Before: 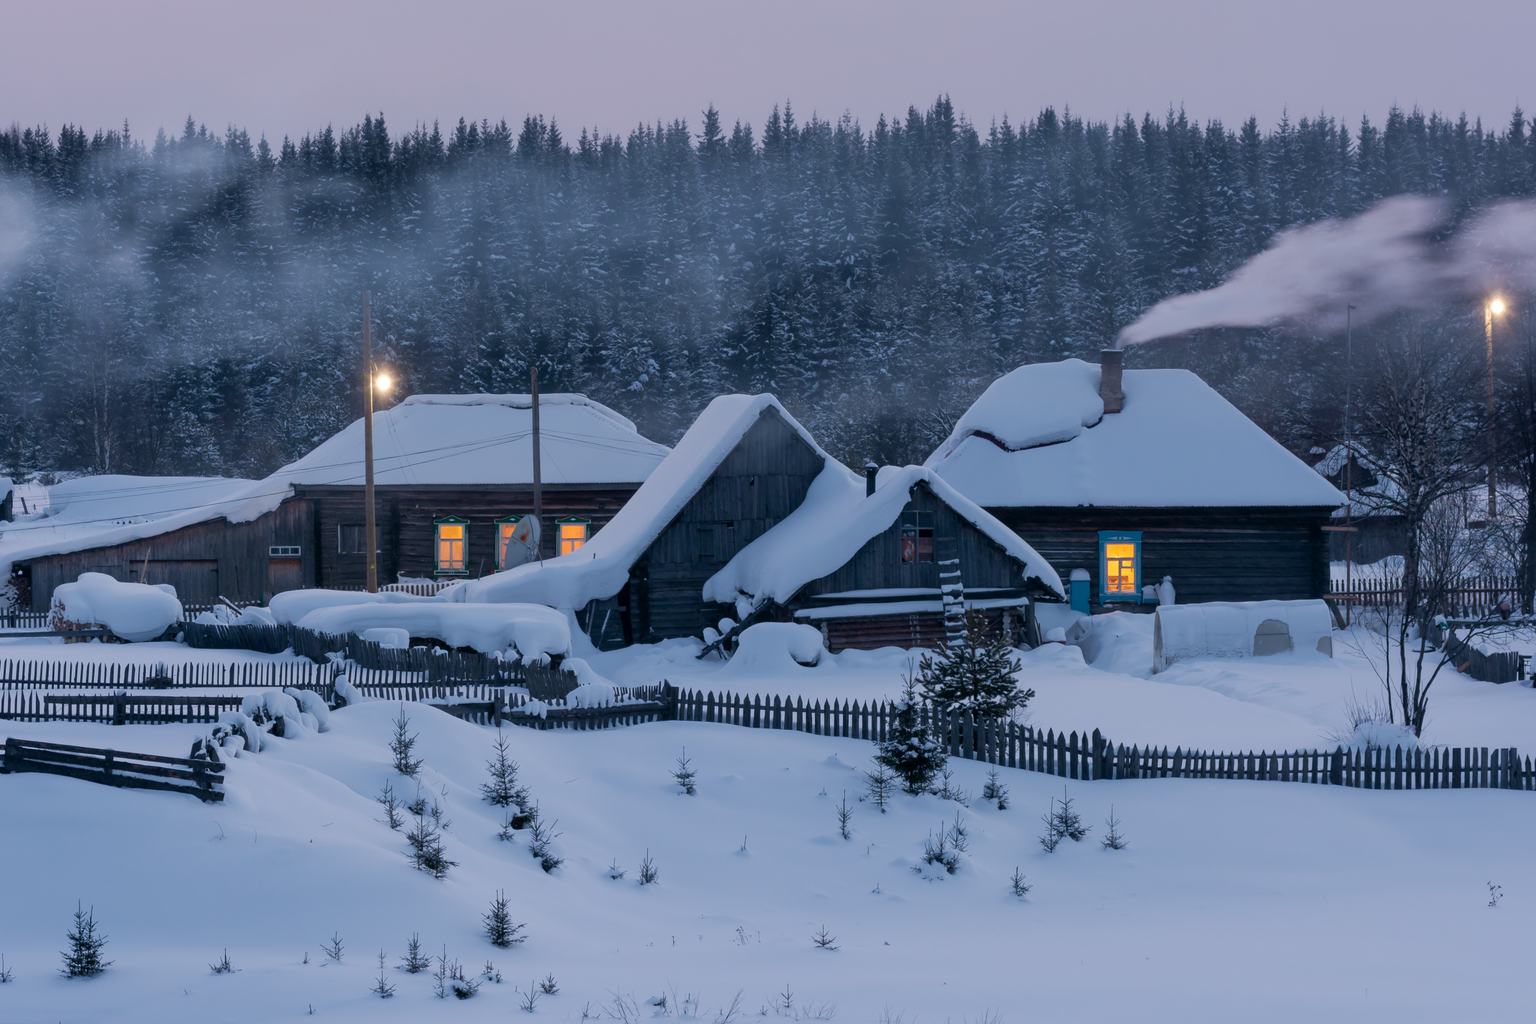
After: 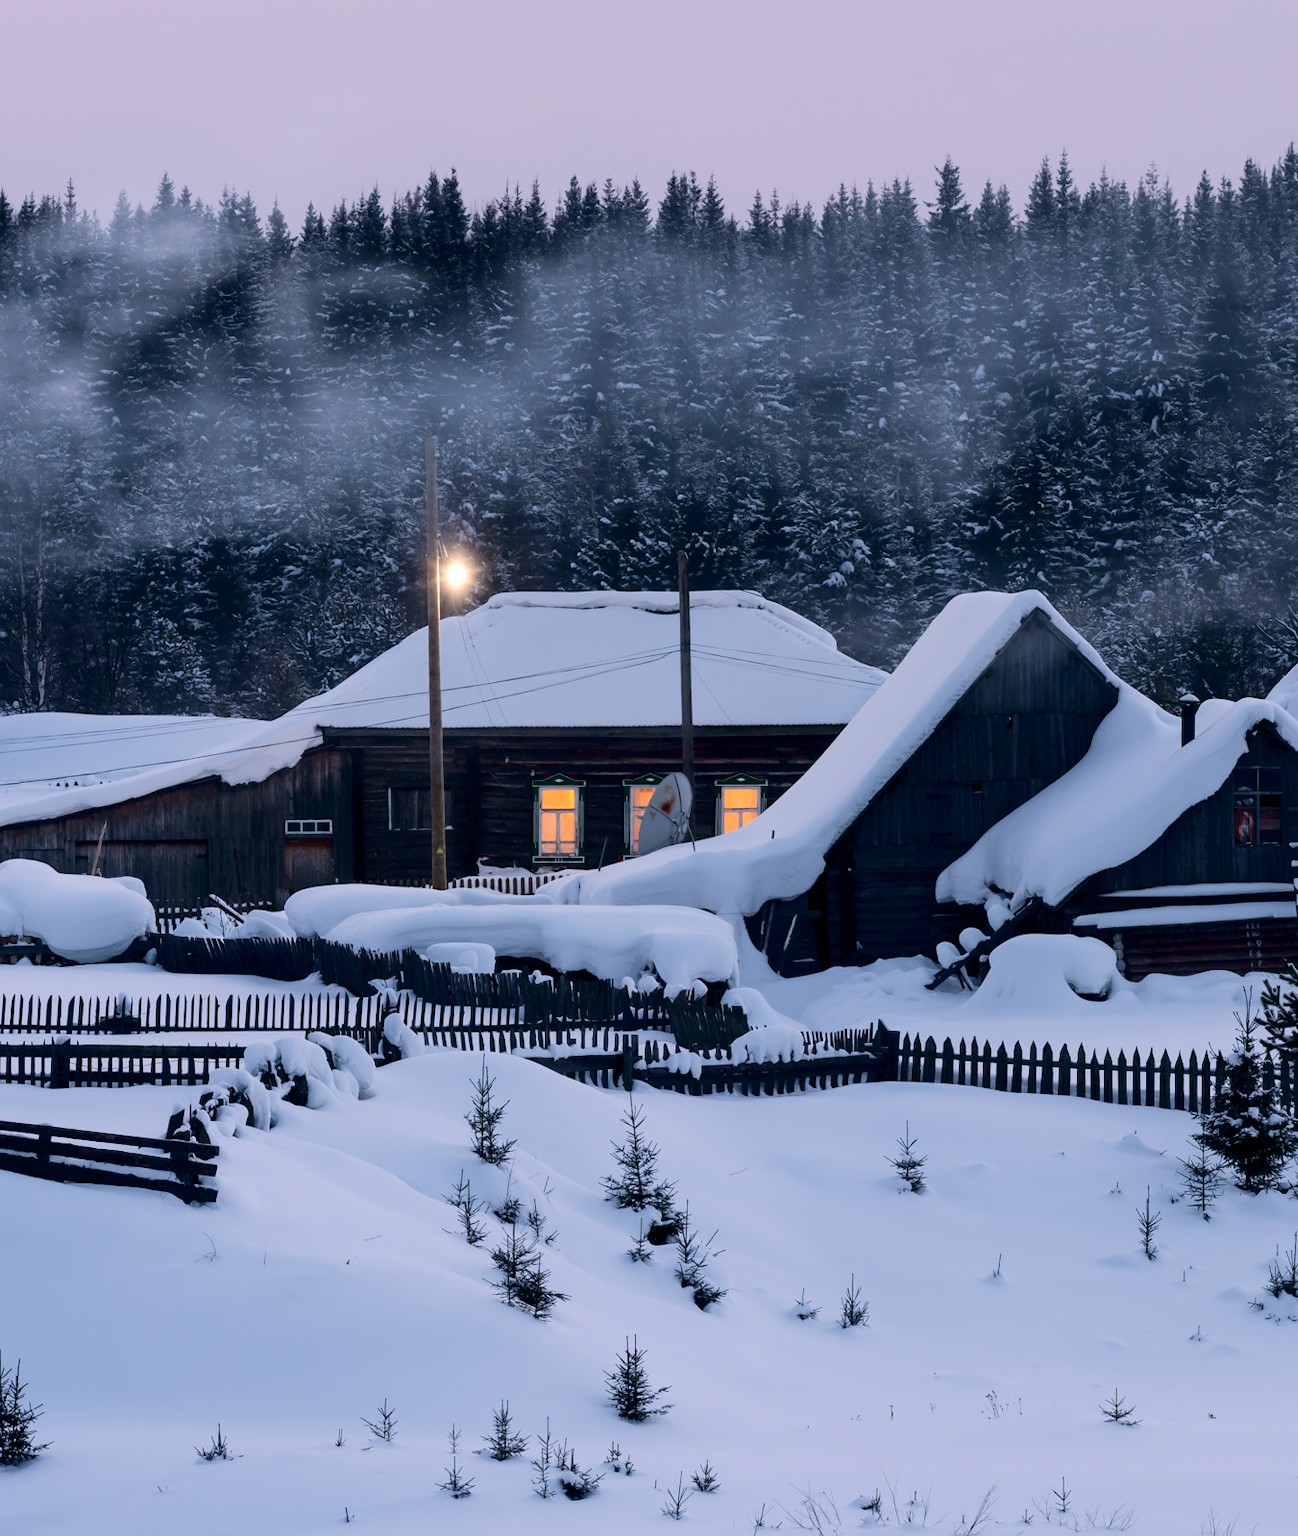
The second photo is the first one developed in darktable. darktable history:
tone curve: curves: ch0 [(0, 0) (0.003, 0.003) (0.011, 0.005) (0.025, 0.008) (0.044, 0.012) (0.069, 0.02) (0.1, 0.031) (0.136, 0.047) (0.177, 0.088) (0.224, 0.141) (0.277, 0.222) (0.335, 0.32) (0.399, 0.422) (0.468, 0.523) (0.543, 0.623) (0.623, 0.716) (0.709, 0.796) (0.801, 0.878) (0.898, 0.957) (1, 1)], color space Lab, independent channels, preserve colors none
exposure: black level correction 0.004, exposure 0.015 EV, compensate highlight preservation false
crop: left 5.173%, right 38.454%
color correction: highlights a* 3.04, highlights b* -0.96, shadows a* -0.079, shadows b* 2.33, saturation 0.982
